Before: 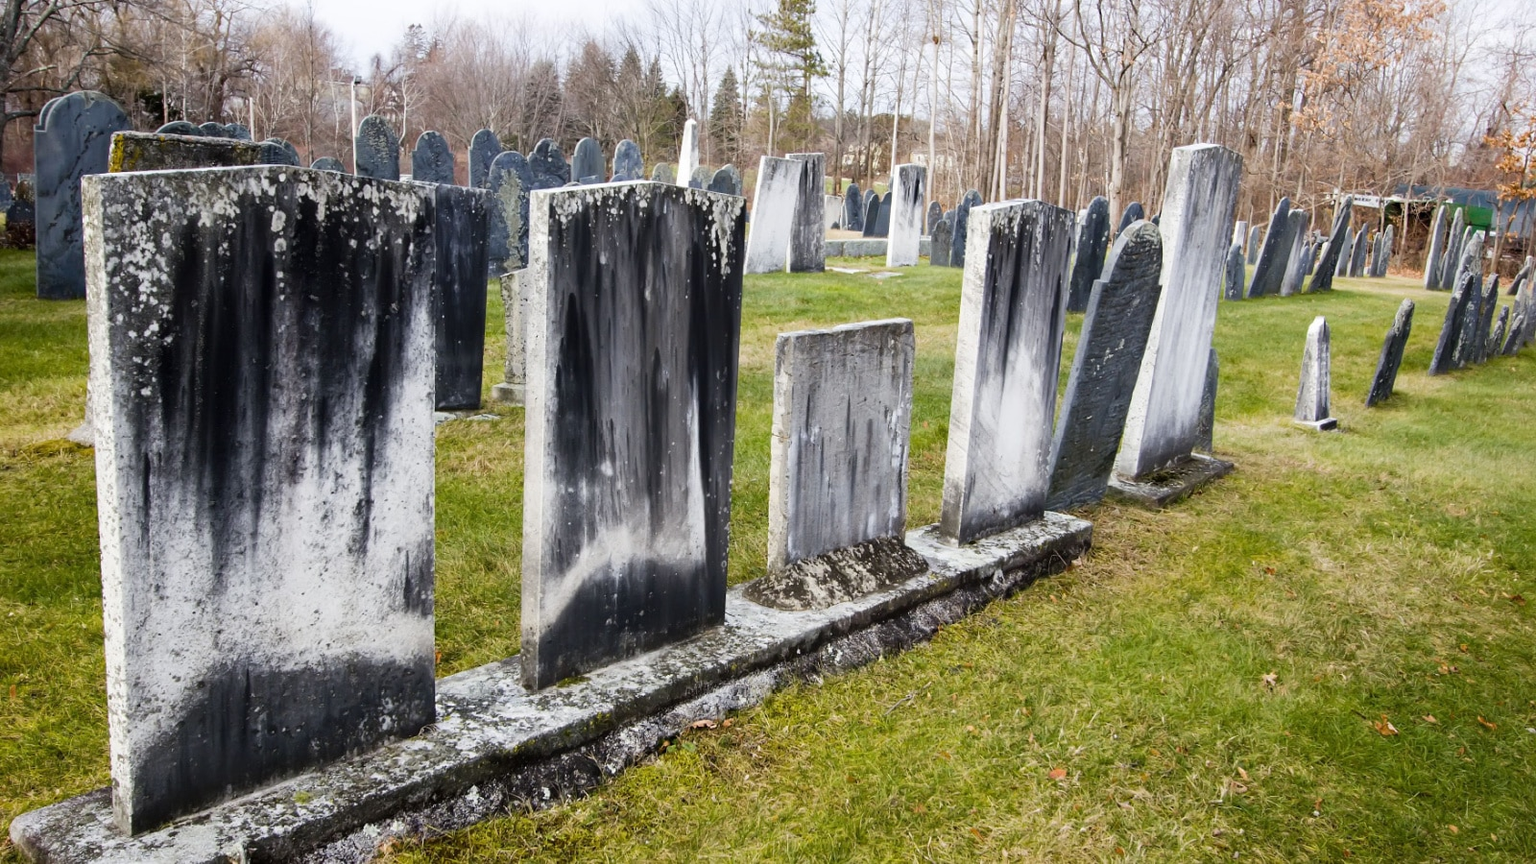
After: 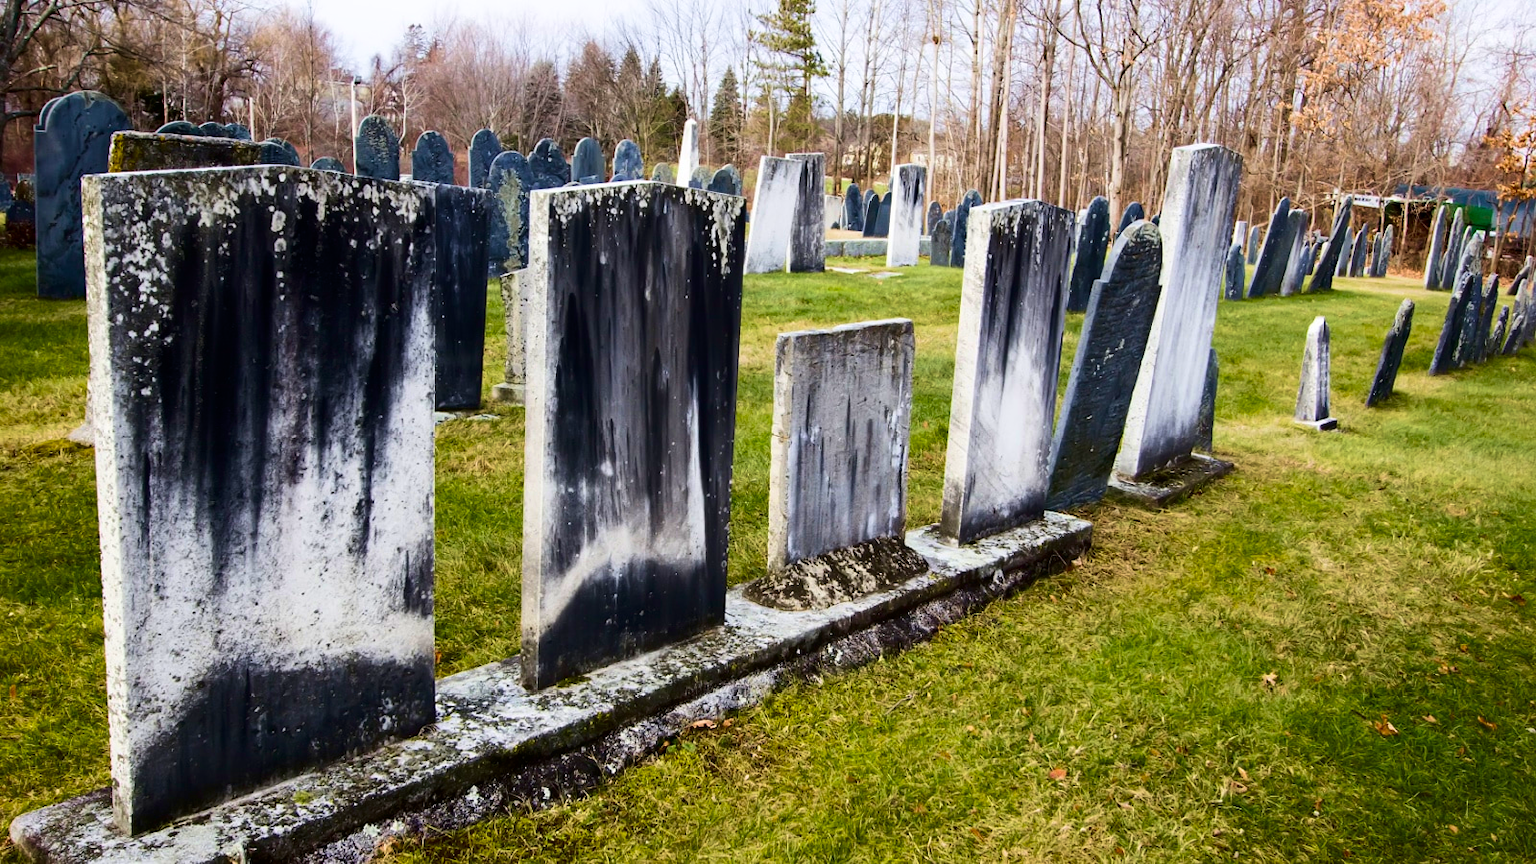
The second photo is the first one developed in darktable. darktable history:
contrast brightness saturation: contrast 0.187, brightness -0.101, saturation 0.211
velvia: strength 44.95%
